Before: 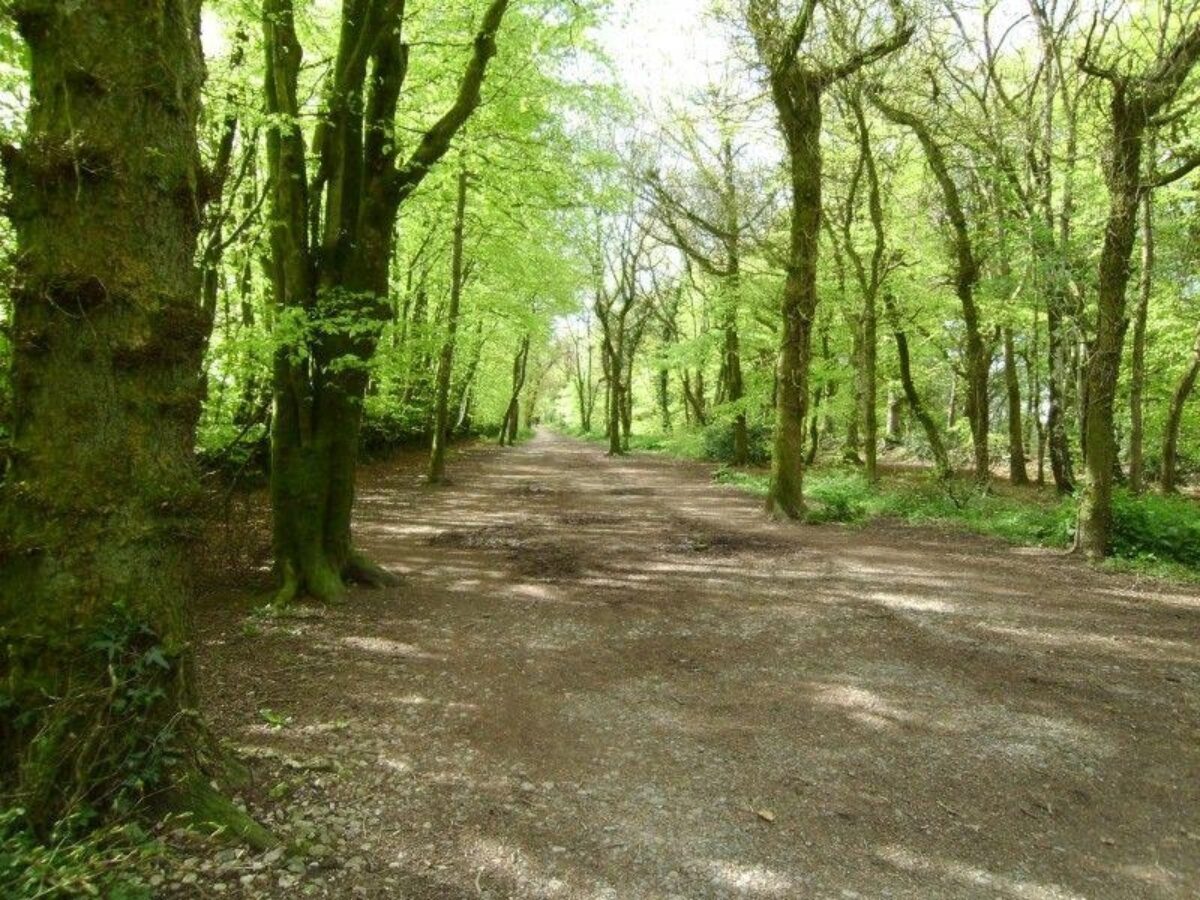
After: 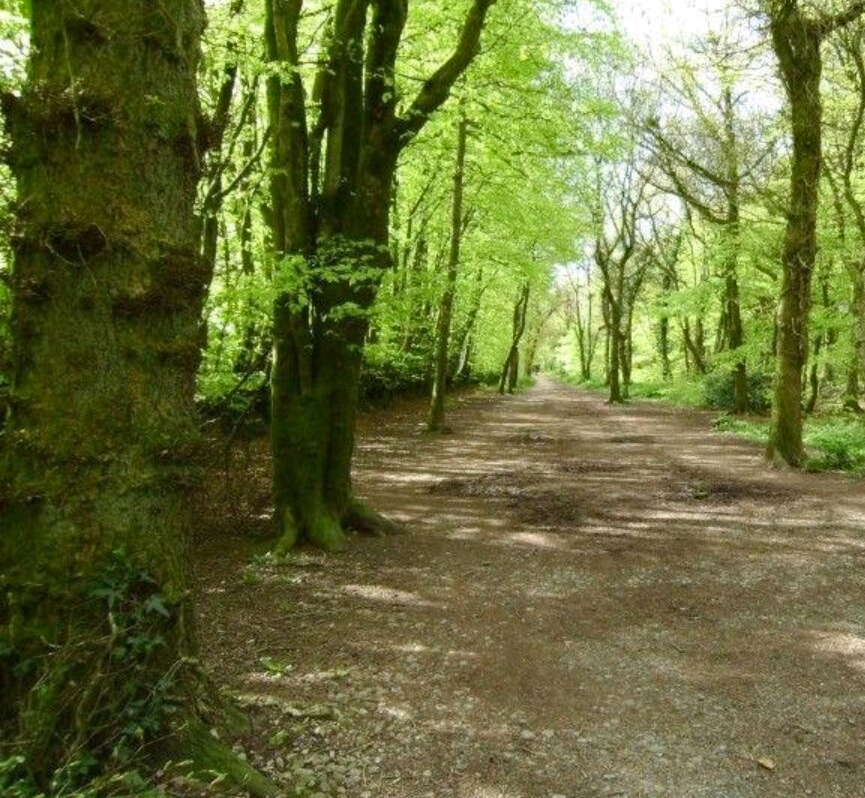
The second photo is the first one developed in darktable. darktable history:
crop: top 5.786%, right 27.838%, bottom 5.52%
haze removal: compatibility mode true, adaptive false
